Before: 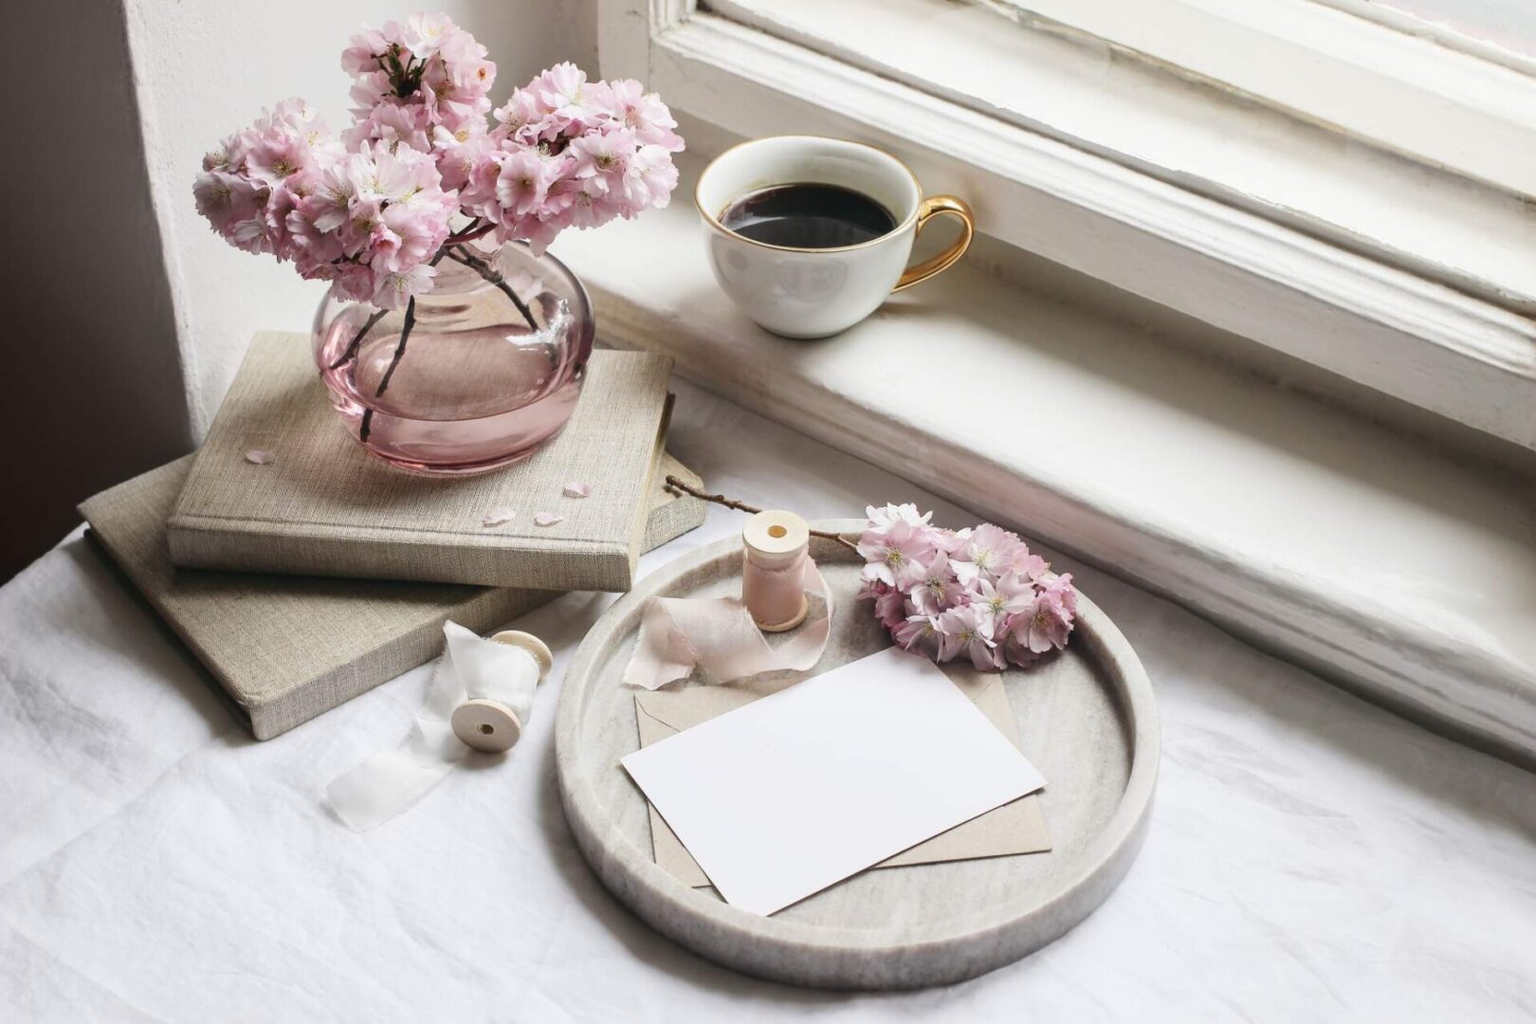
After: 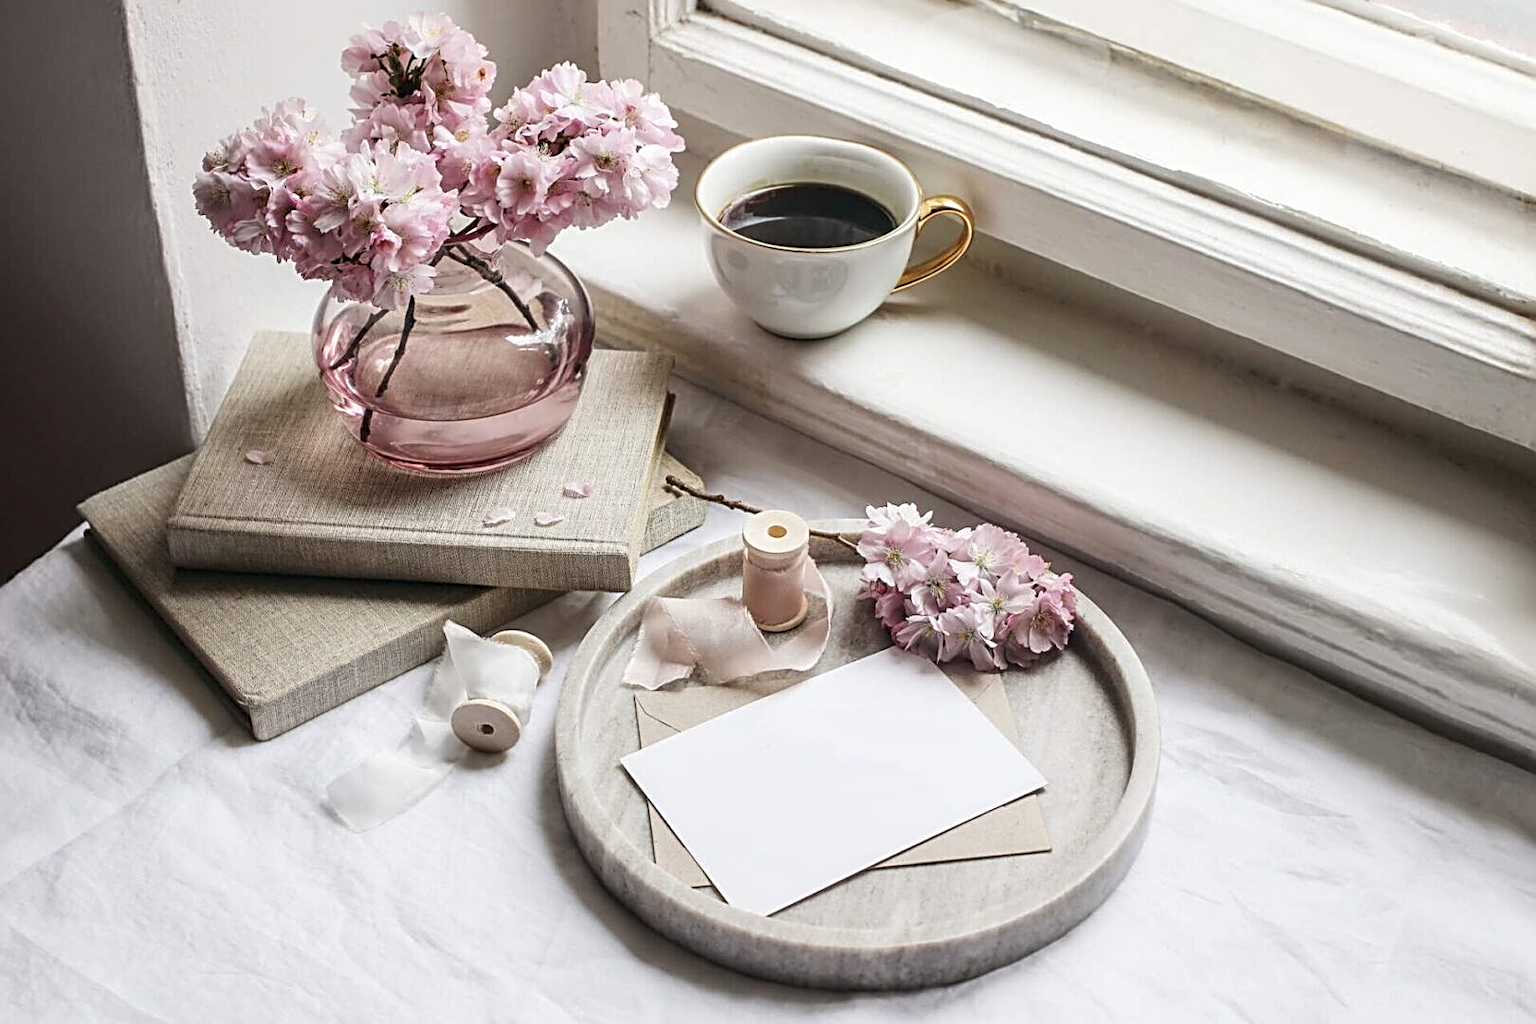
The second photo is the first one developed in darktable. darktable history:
sharpen: radius 2.676, amount 0.669
local contrast: on, module defaults
